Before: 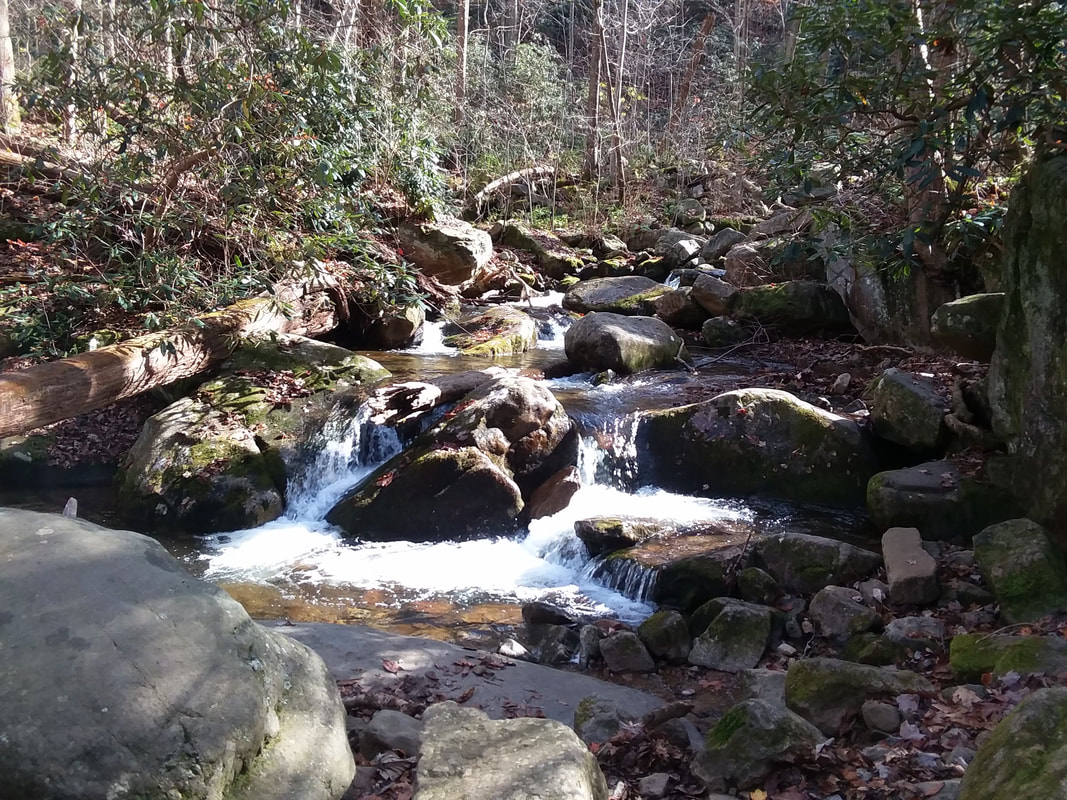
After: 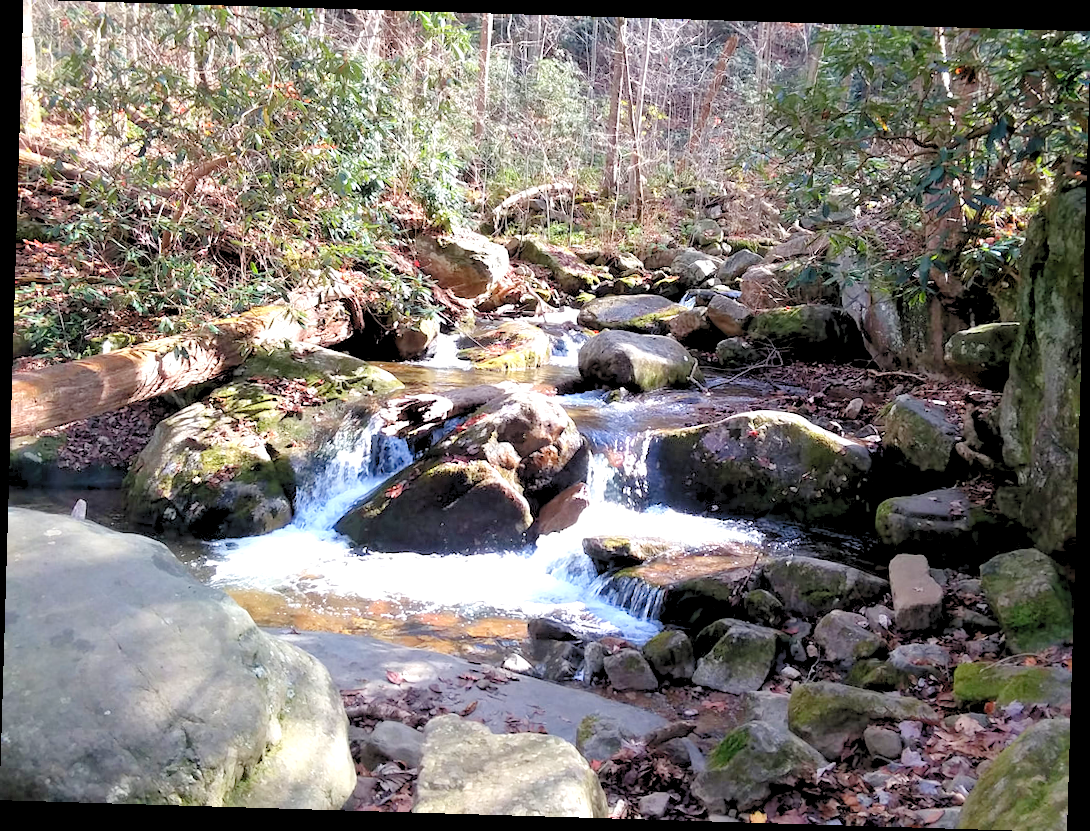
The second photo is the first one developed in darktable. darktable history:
rotate and perspective: rotation 1.72°, automatic cropping off
levels: levels [0.072, 0.414, 0.976]
exposure: black level correction 0.001, exposure 0.5 EV, compensate exposure bias true, compensate highlight preservation false
